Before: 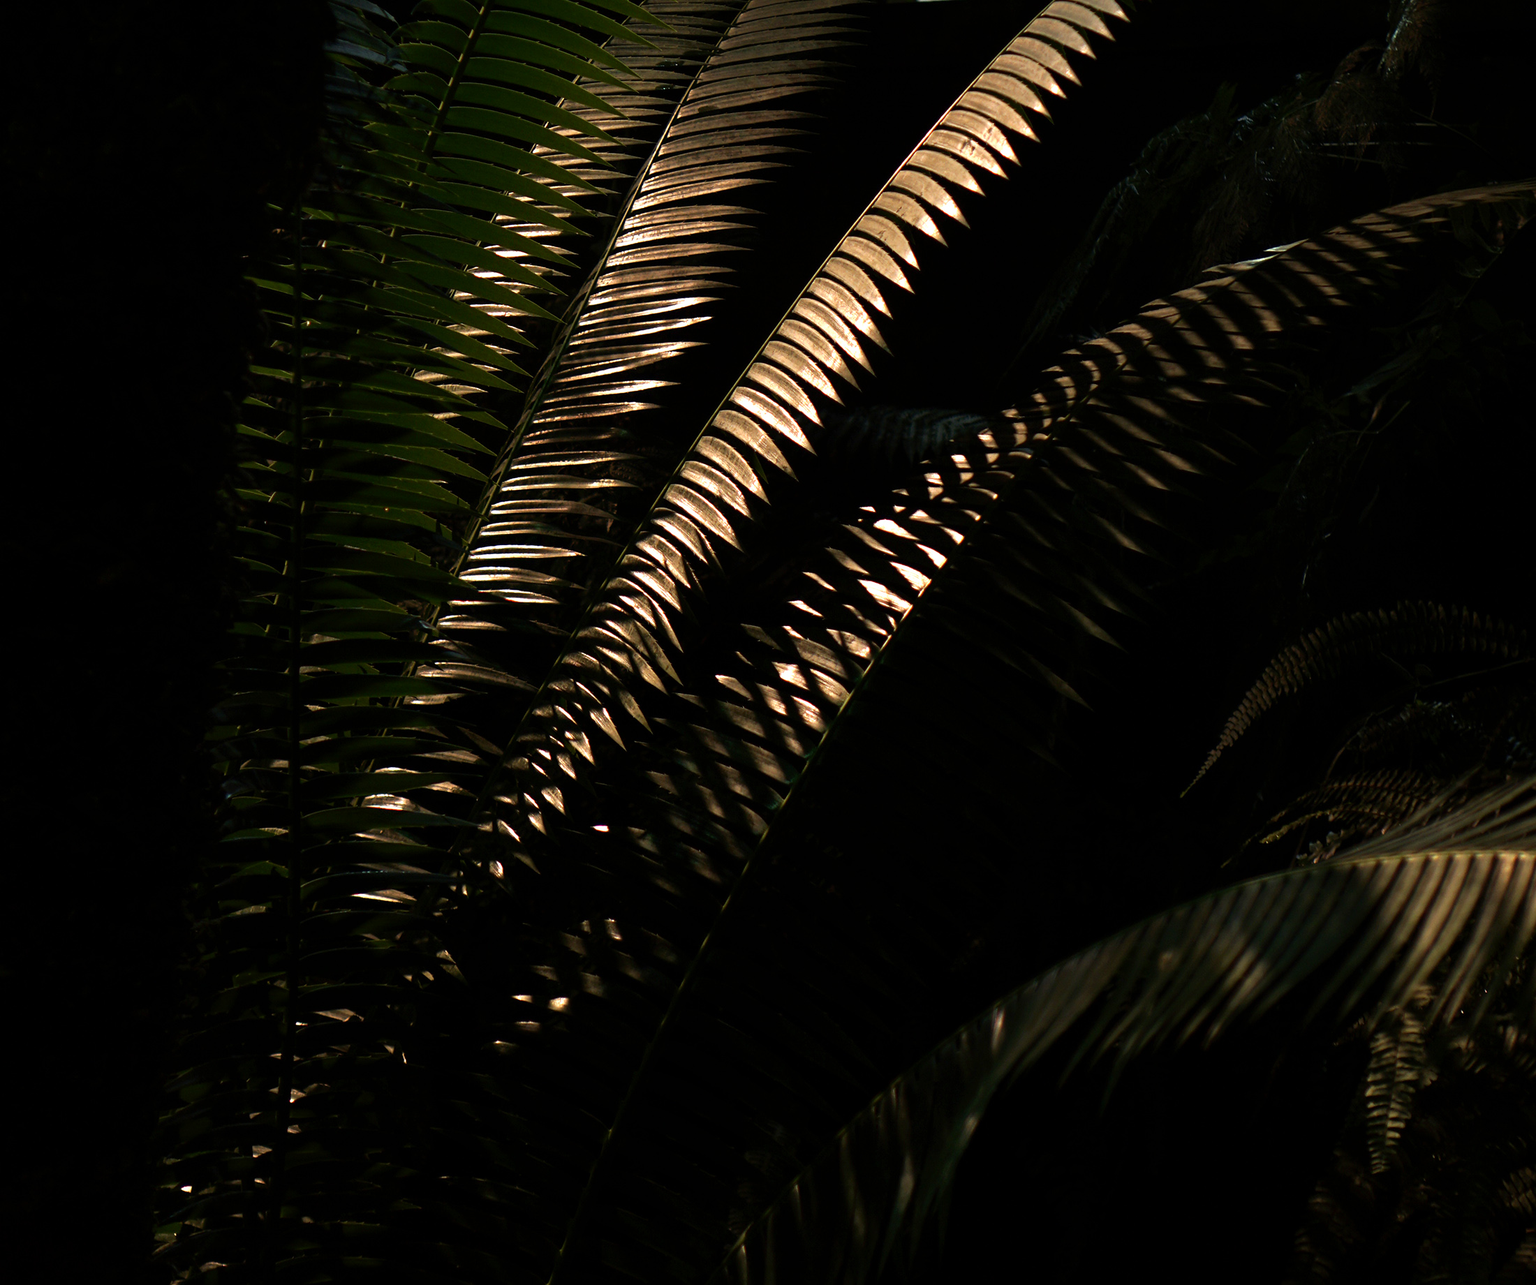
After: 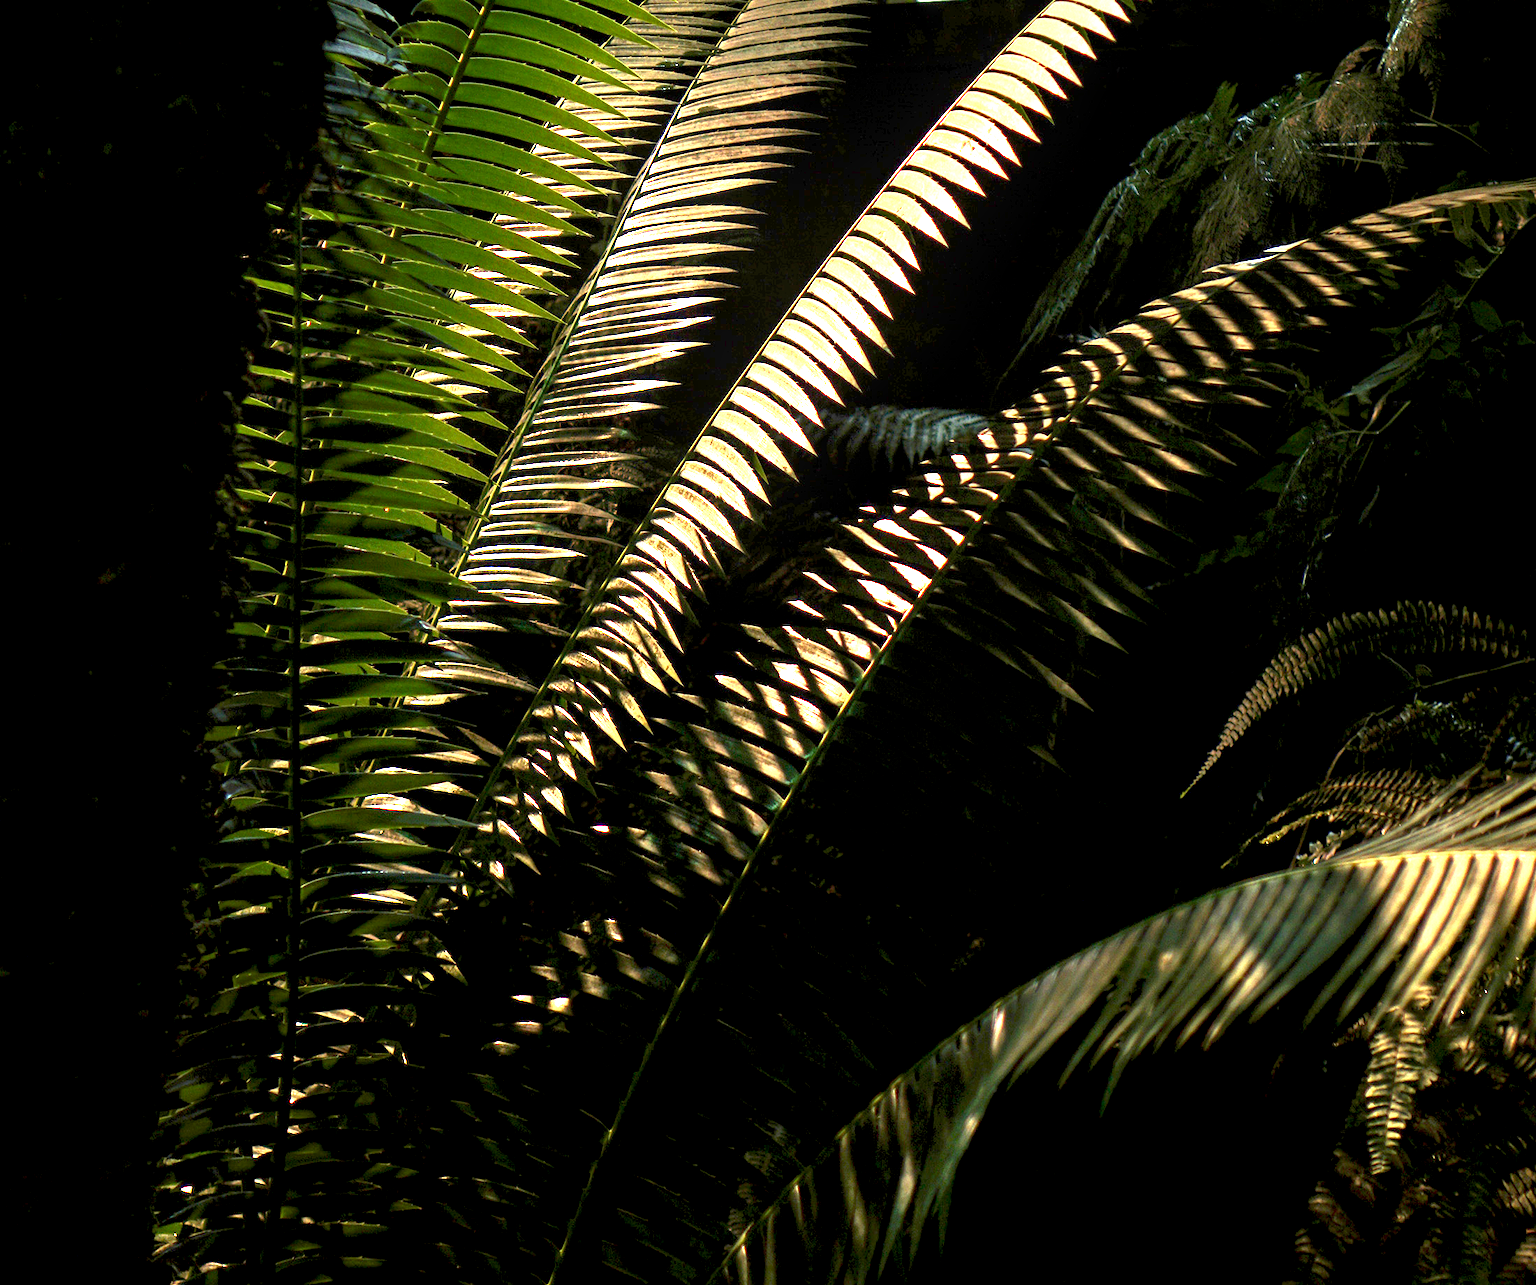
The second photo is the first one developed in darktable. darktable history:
local contrast: on, module defaults
exposure: black level correction 0.001, exposure 0.5 EV, compensate exposure bias true, compensate highlight preservation false
